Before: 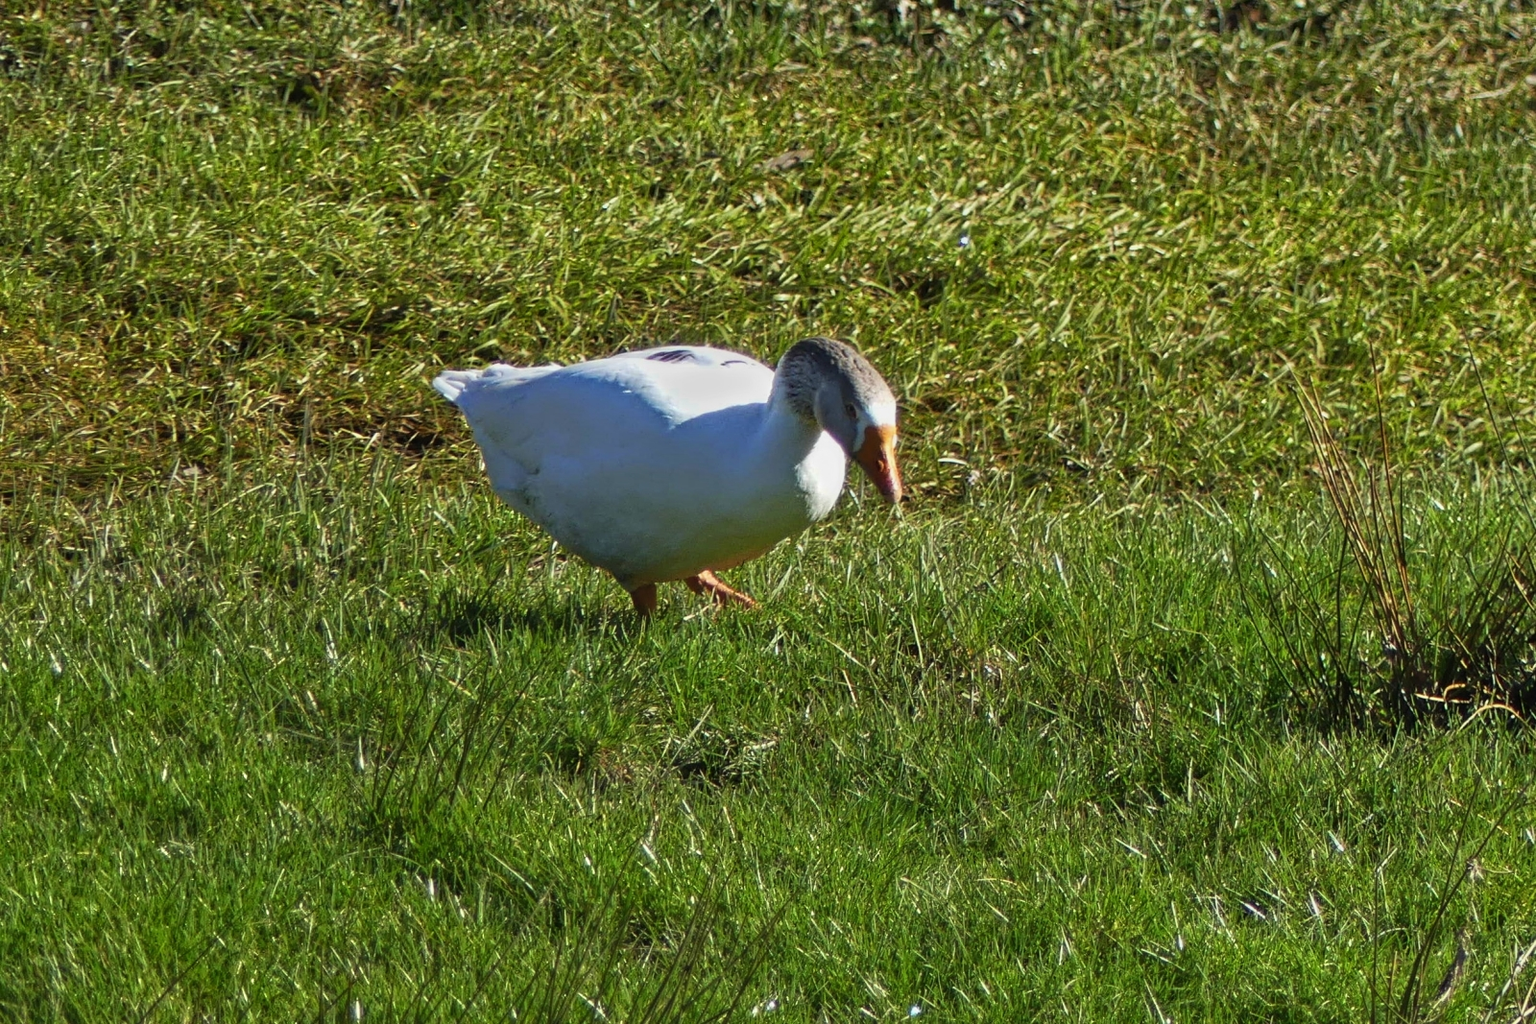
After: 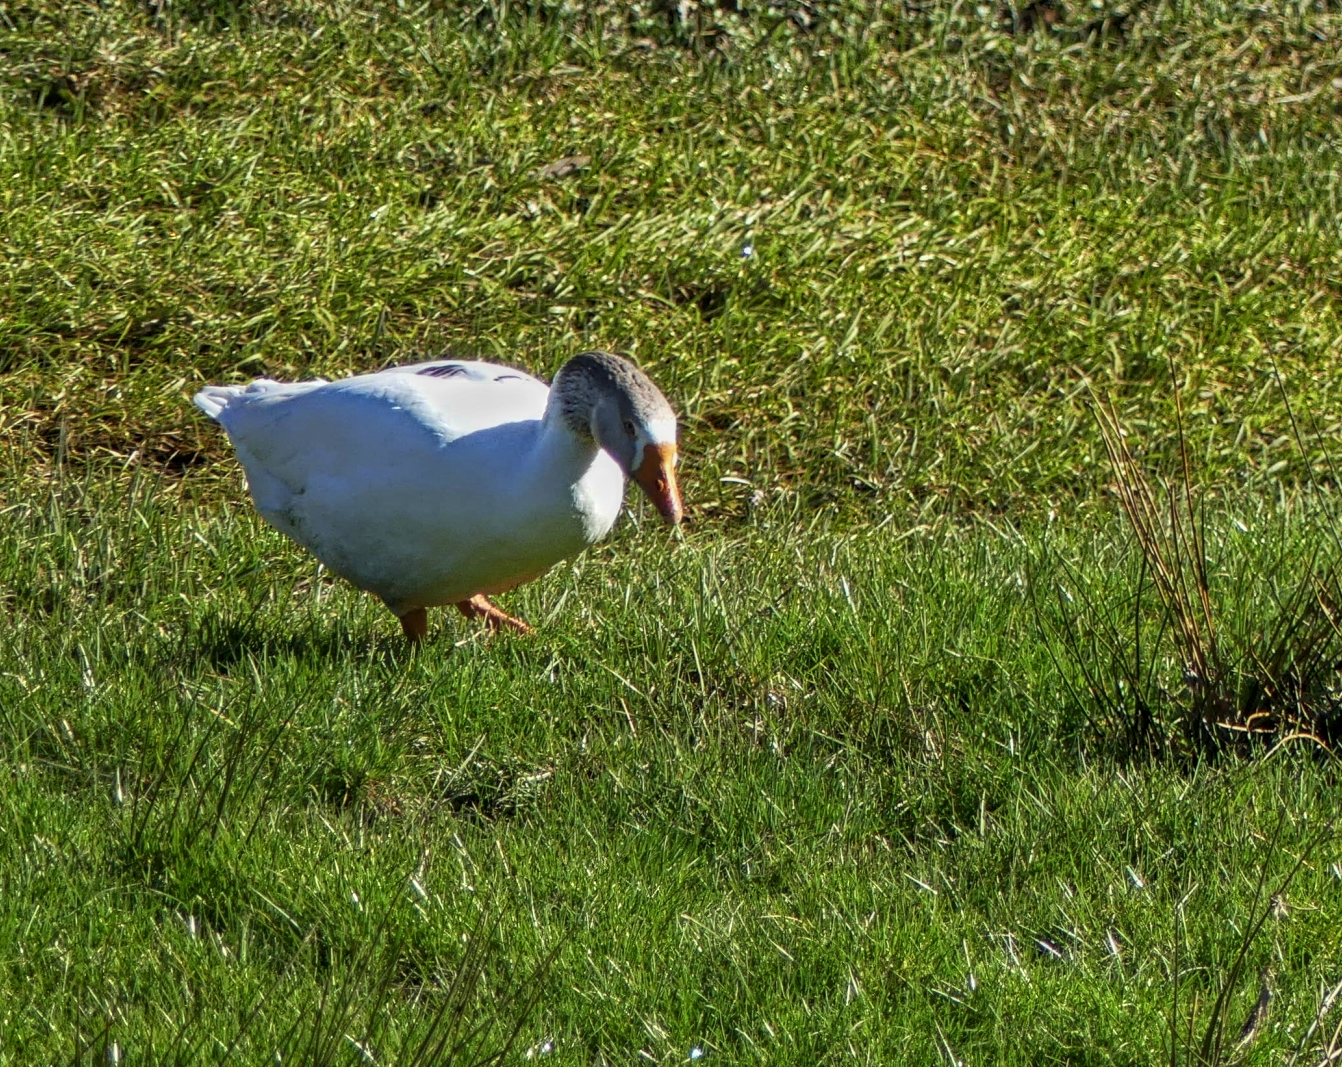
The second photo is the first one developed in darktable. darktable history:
crop: left 16.086%
local contrast: on, module defaults
